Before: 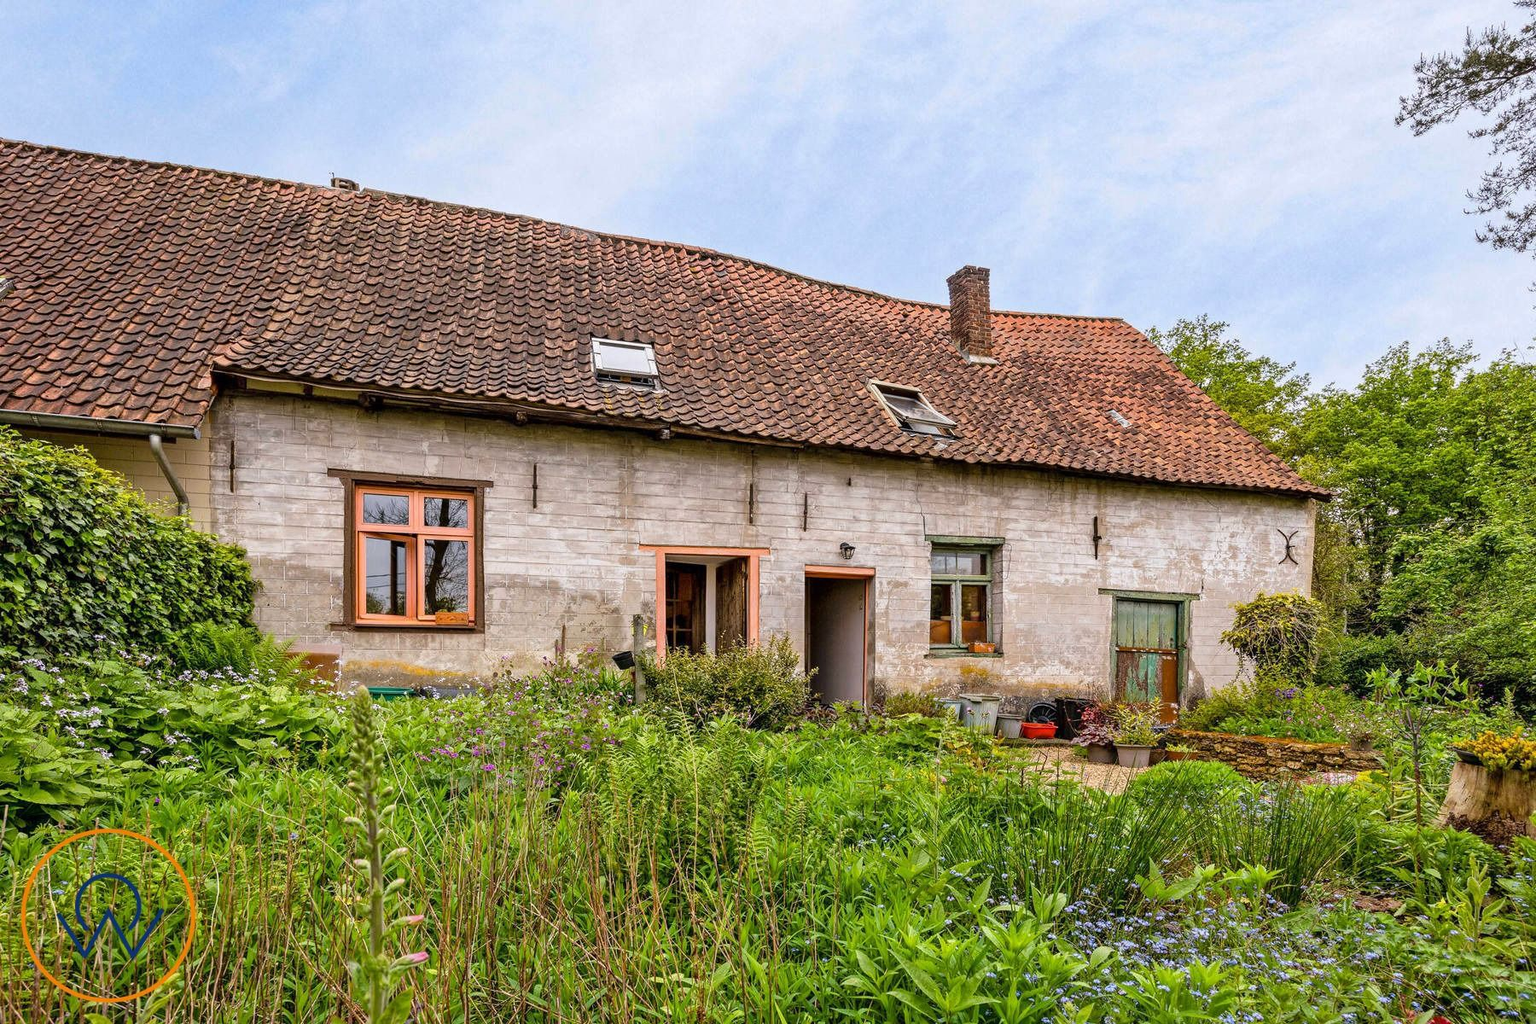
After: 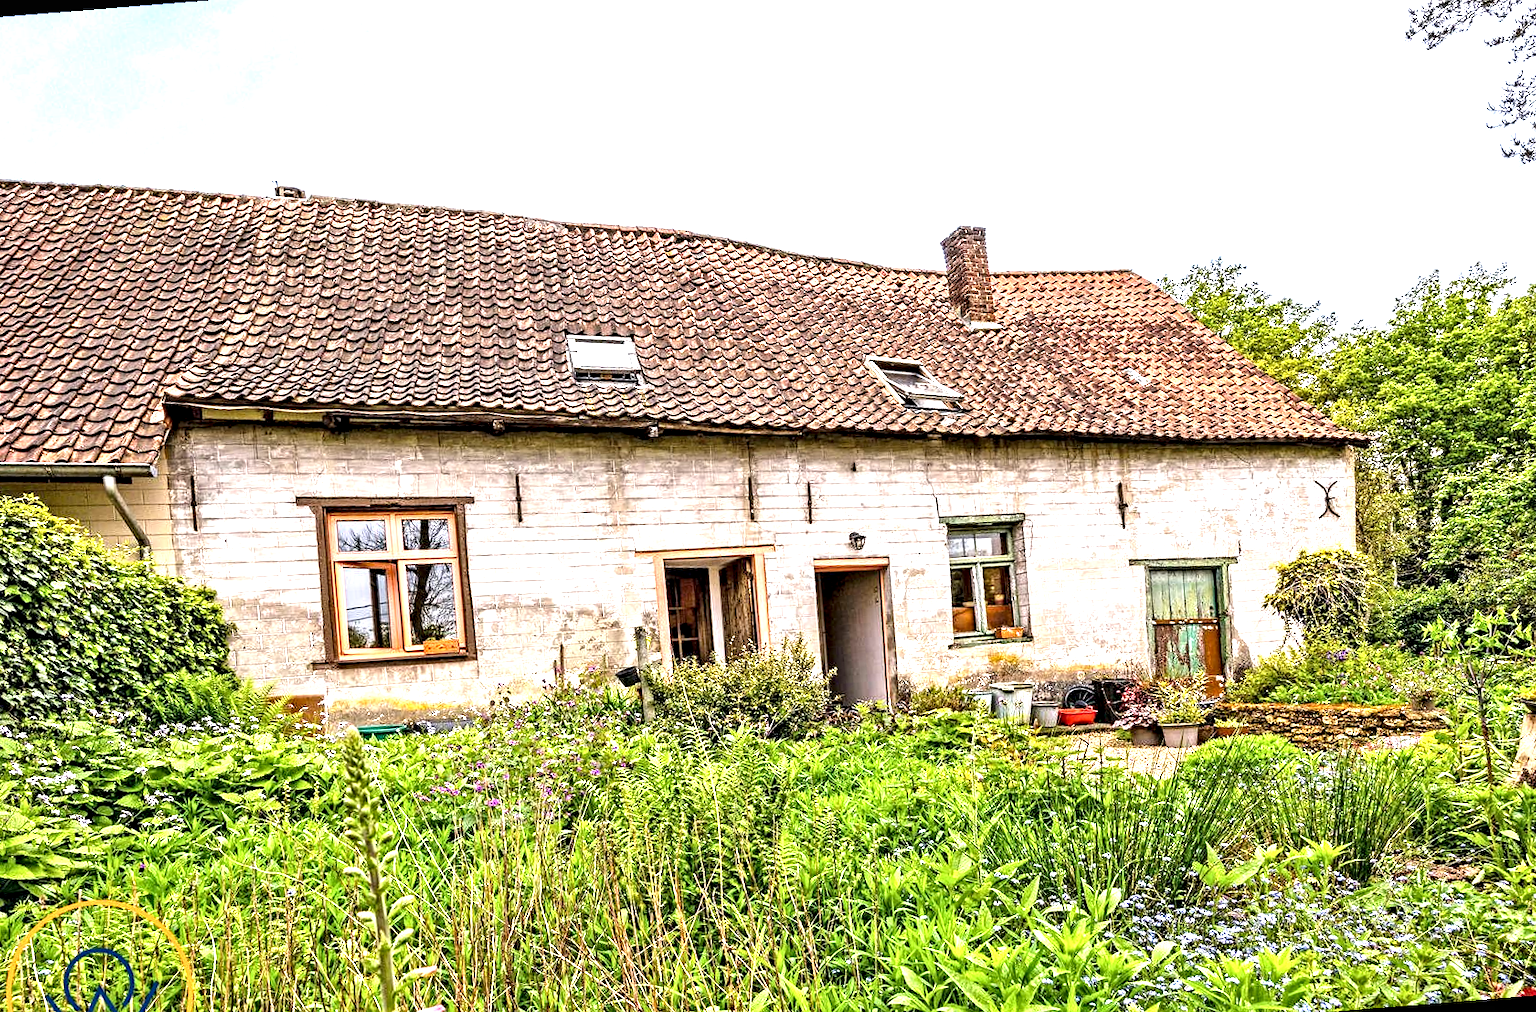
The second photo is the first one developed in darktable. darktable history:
contrast equalizer: octaves 7, y [[0.506, 0.531, 0.562, 0.606, 0.638, 0.669], [0.5 ×6], [0.5 ×6], [0 ×6], [0 ×6]]
rotate and perspective: rotation -4.57°, crop left 0.054, crop right 0.944, crop top 0.087, crop bottom 0.914
exposure: black level correction 0, exposure 1.173 EV, compensate exposure bias true, compensate highlight preservation false
